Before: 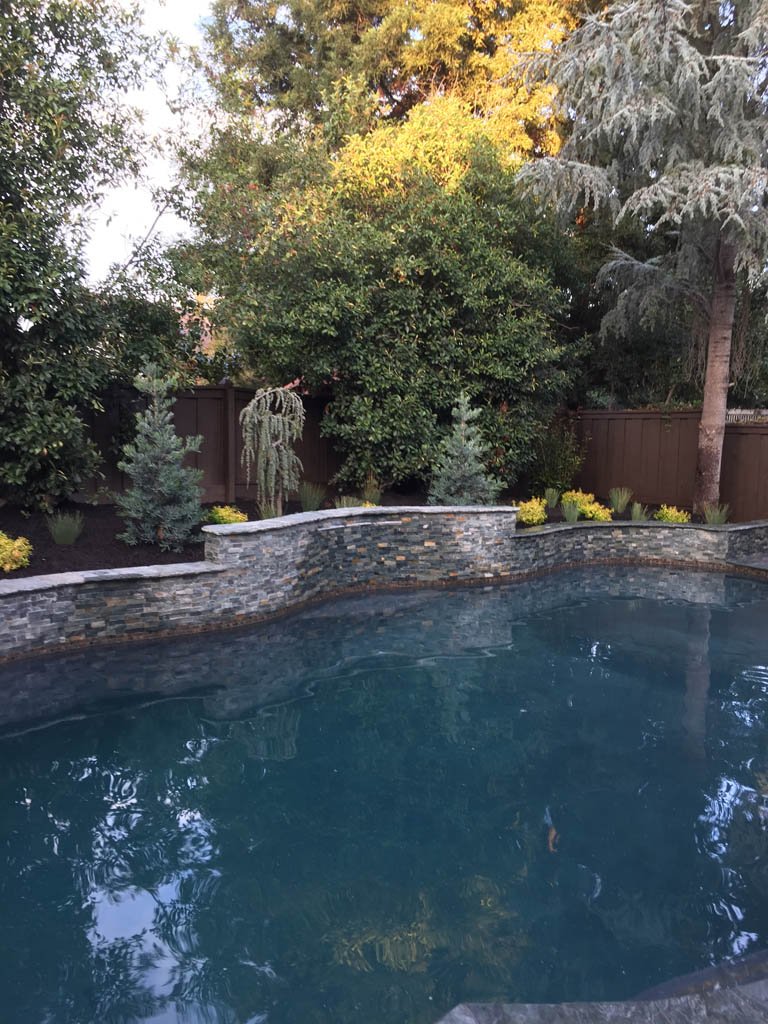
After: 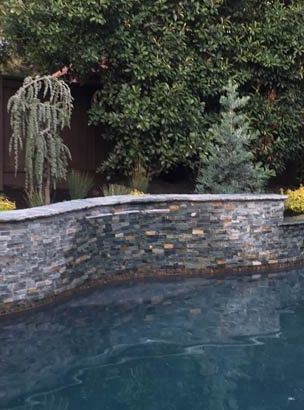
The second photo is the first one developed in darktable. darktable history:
crop: left 30.335%, top 30.491%, right 29.976%, bottom 29.433%
